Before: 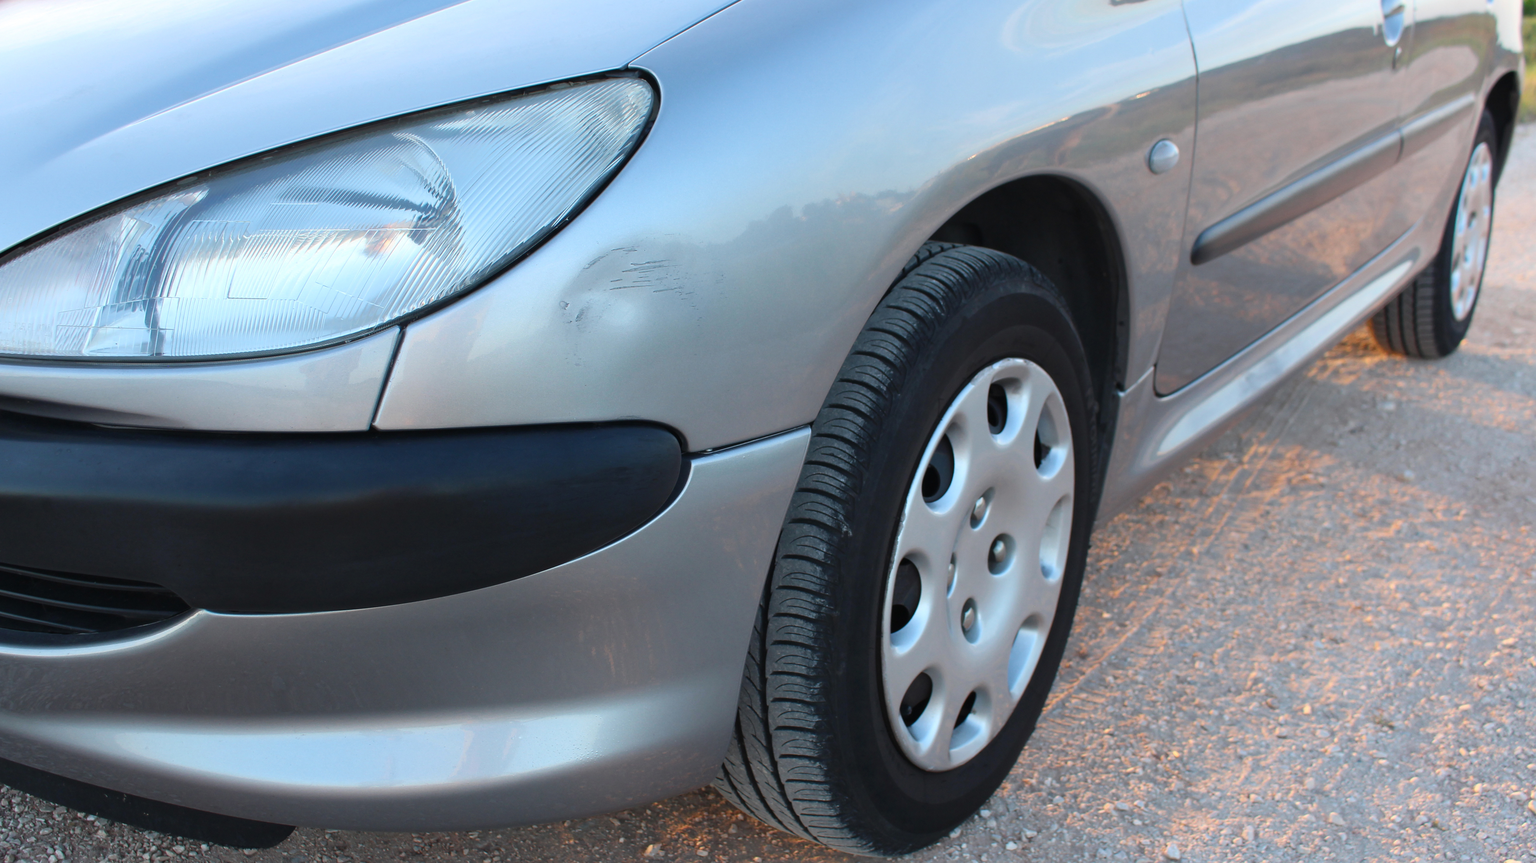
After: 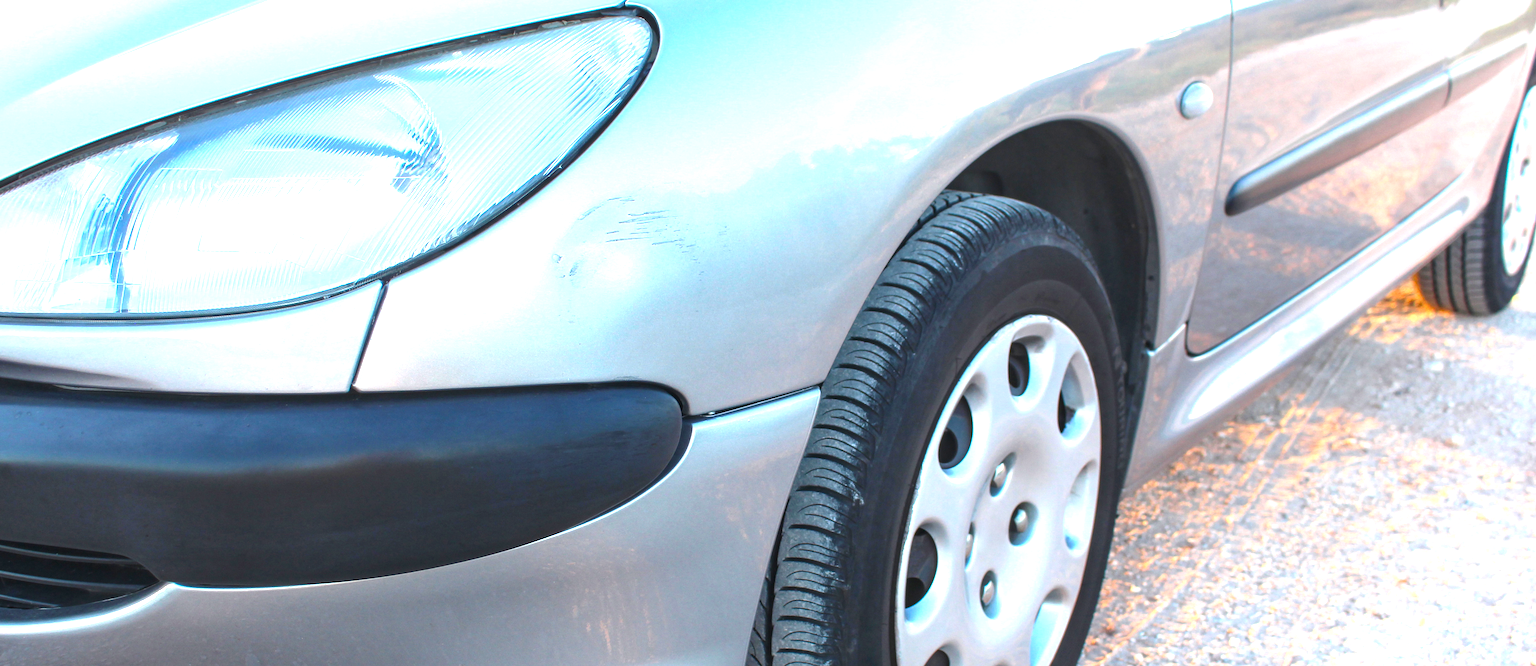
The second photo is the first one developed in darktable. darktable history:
local contrast: detail 130%
exposure: black level correction 0, exposure 1.45 EV, compensate exposure bias true, compensate highlight preservation false
crop: left 2.737%, top 7.287%, right 3.421%, bottom 20.179%
color balance rgb: perceptual saturation grading › global saturation 20%, global vibrance 20%
